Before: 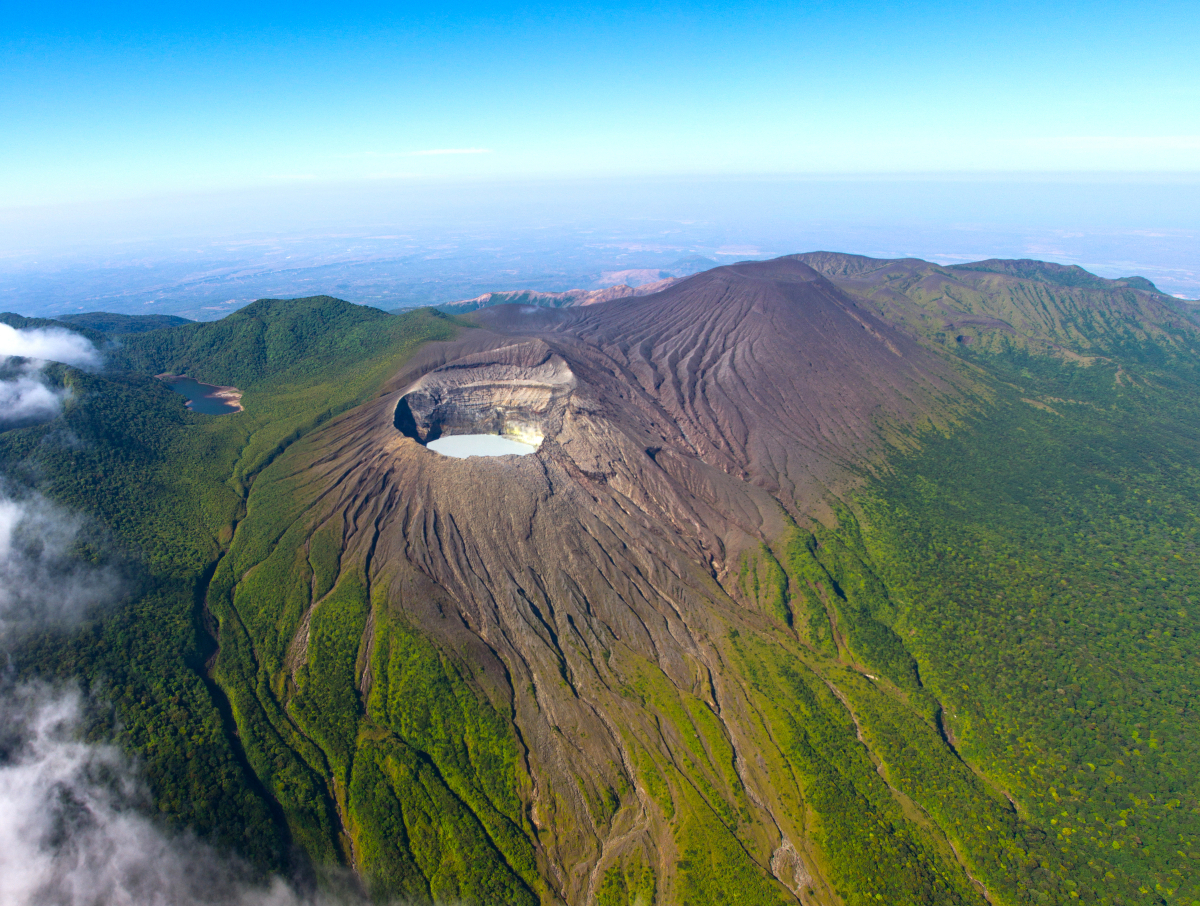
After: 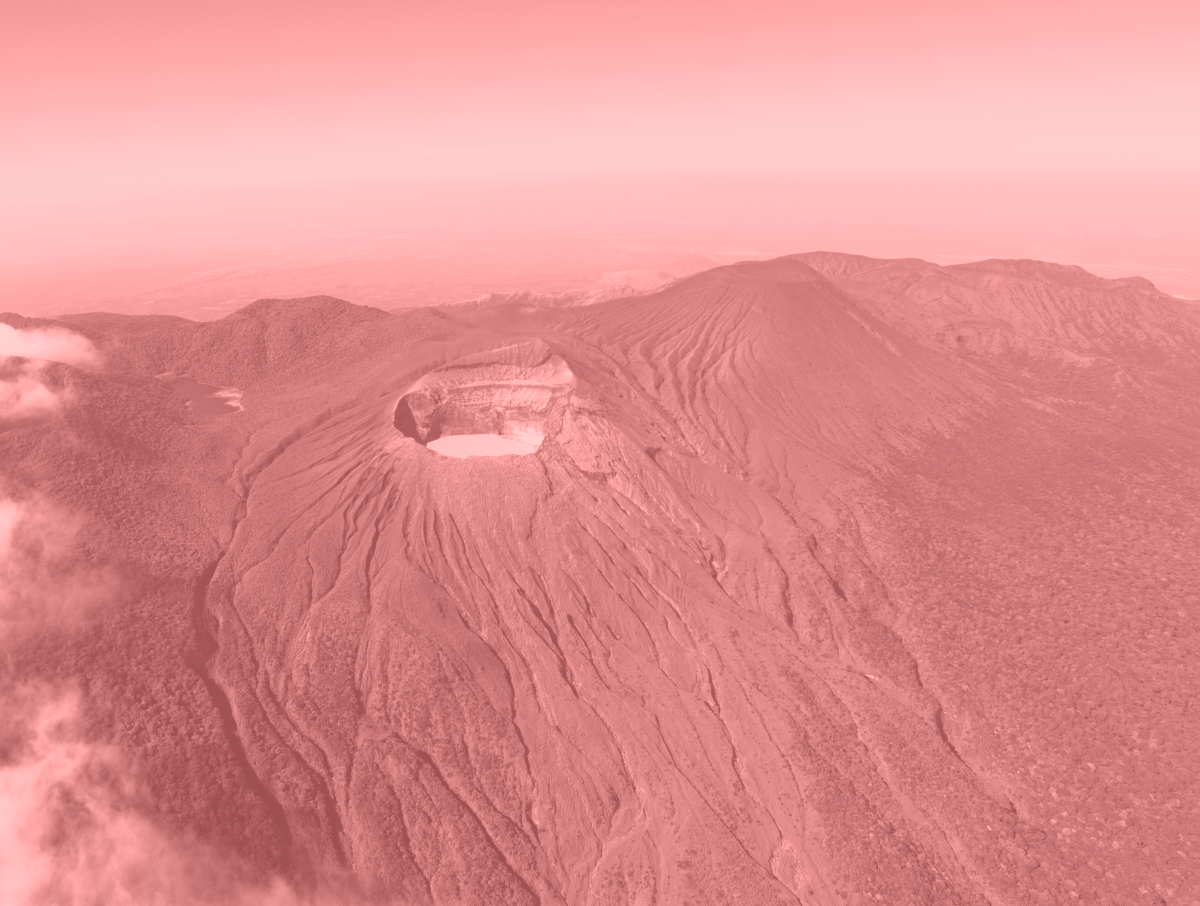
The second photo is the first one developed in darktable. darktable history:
colorize: saturation 51%, source mix 50.67%, lightness 50.67%
